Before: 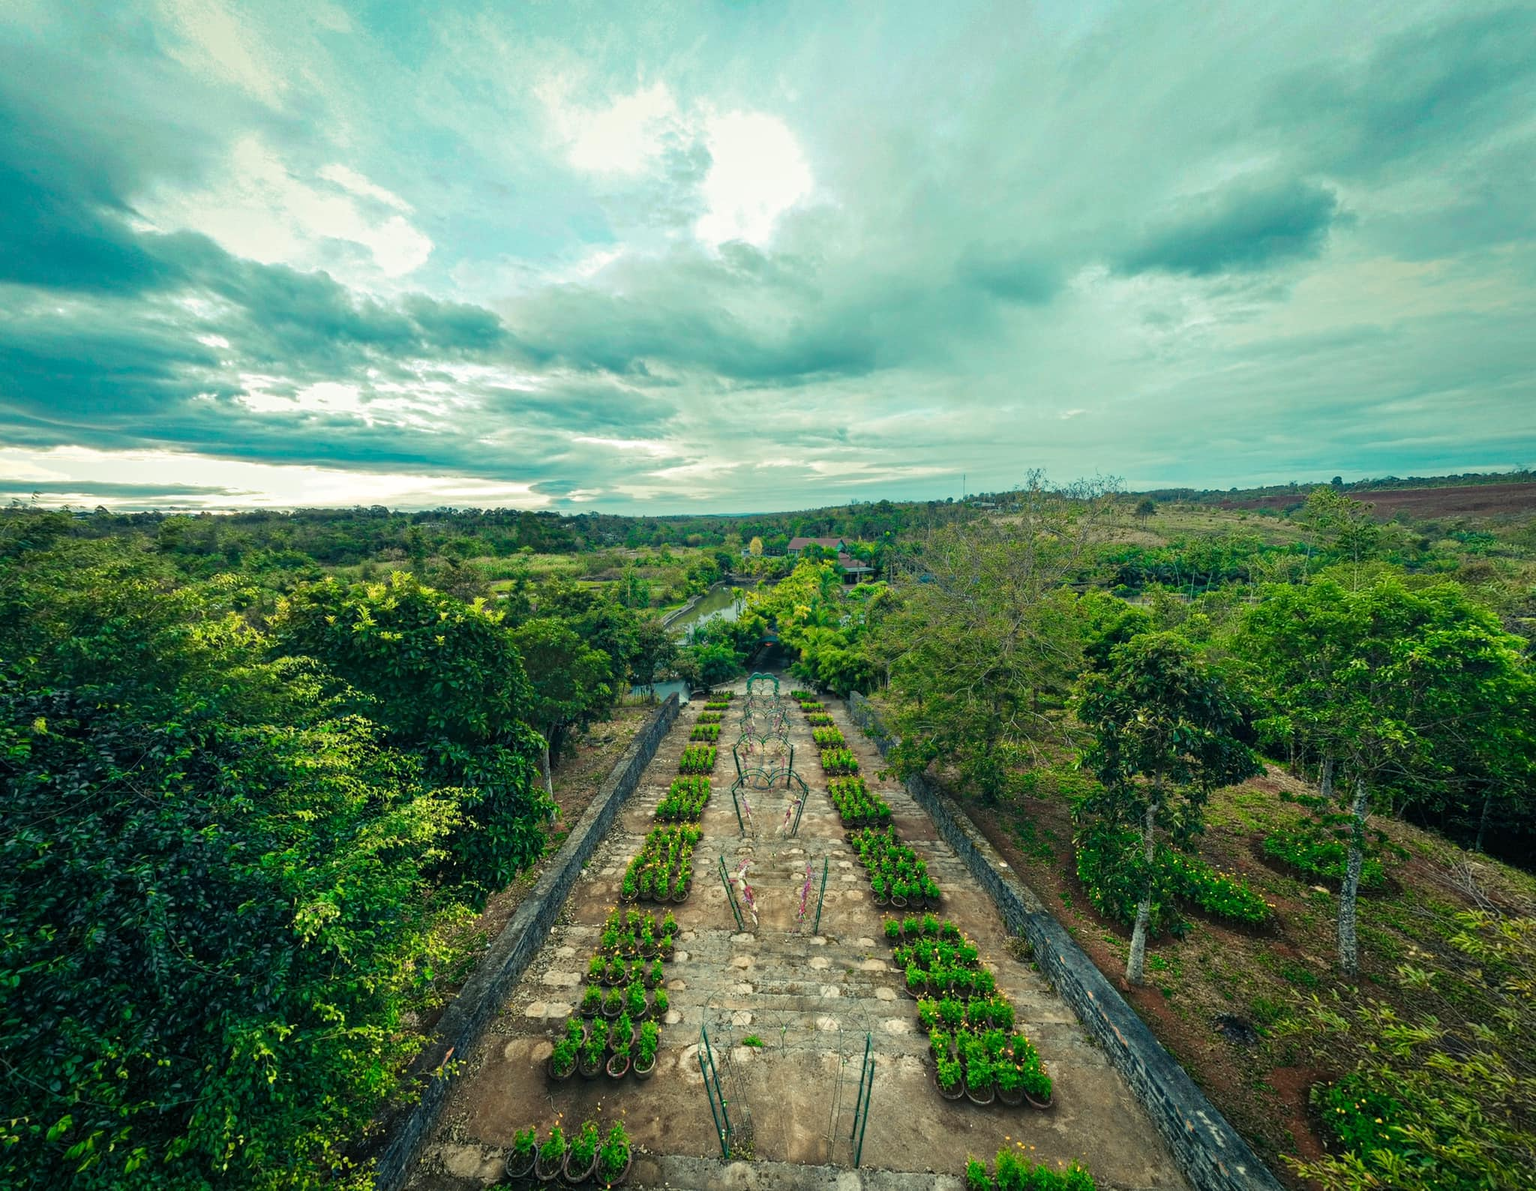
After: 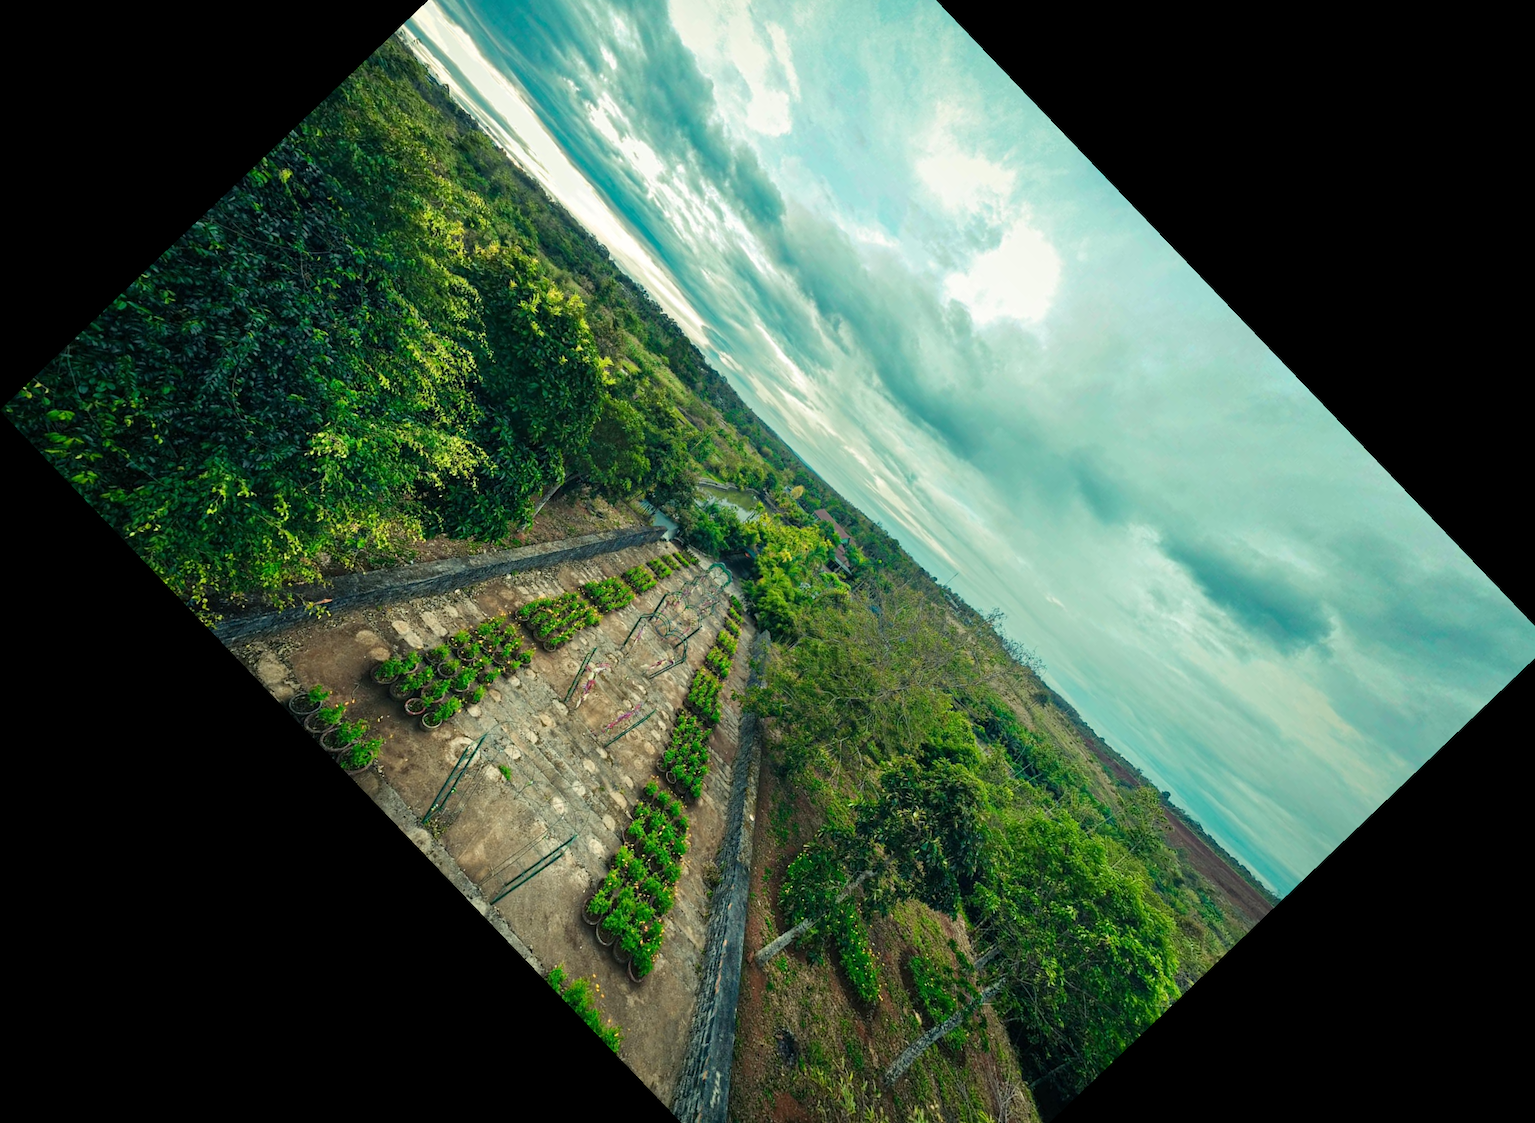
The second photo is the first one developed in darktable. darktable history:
rotate and perspective: rotation -0.45°, automatic cropping original format, crop left 0.008, crop right 0.992, crop top 0.012, crop bottom 0.988
crop and rotate: angle -46.26°, top 16.234%, right 0.912%, bottom 11.704%
